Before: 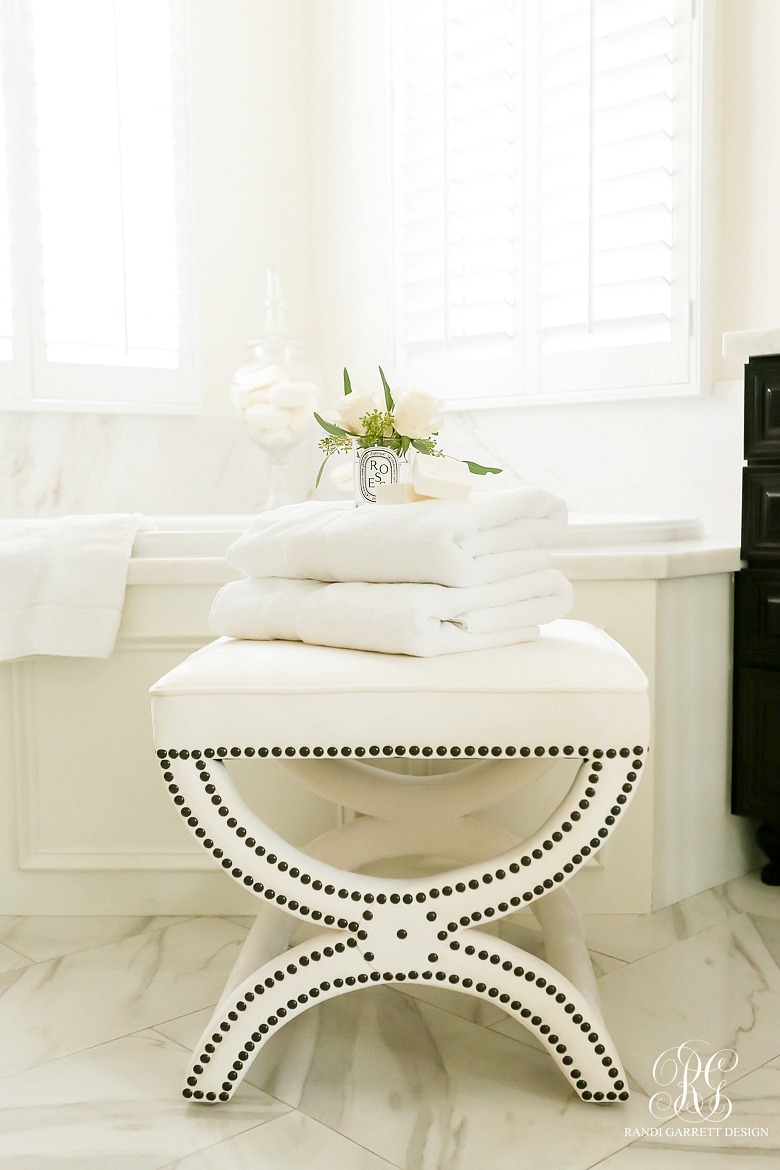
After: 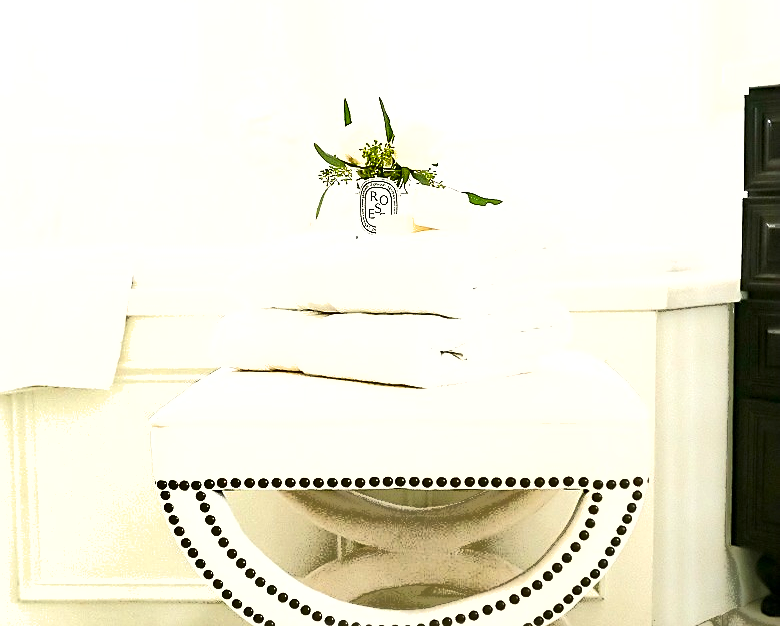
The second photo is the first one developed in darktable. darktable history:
fill light: exposure -0.73 EV, center 0.69, width 2.2
sharpen: on, module defaults
exposure: exposure 0.722 EV, compensate highlight preservation false
crop and rotate: top 23.043%, bottom 23.437%
shadows and highlights: low approximation 0.01, soften with gaussian
